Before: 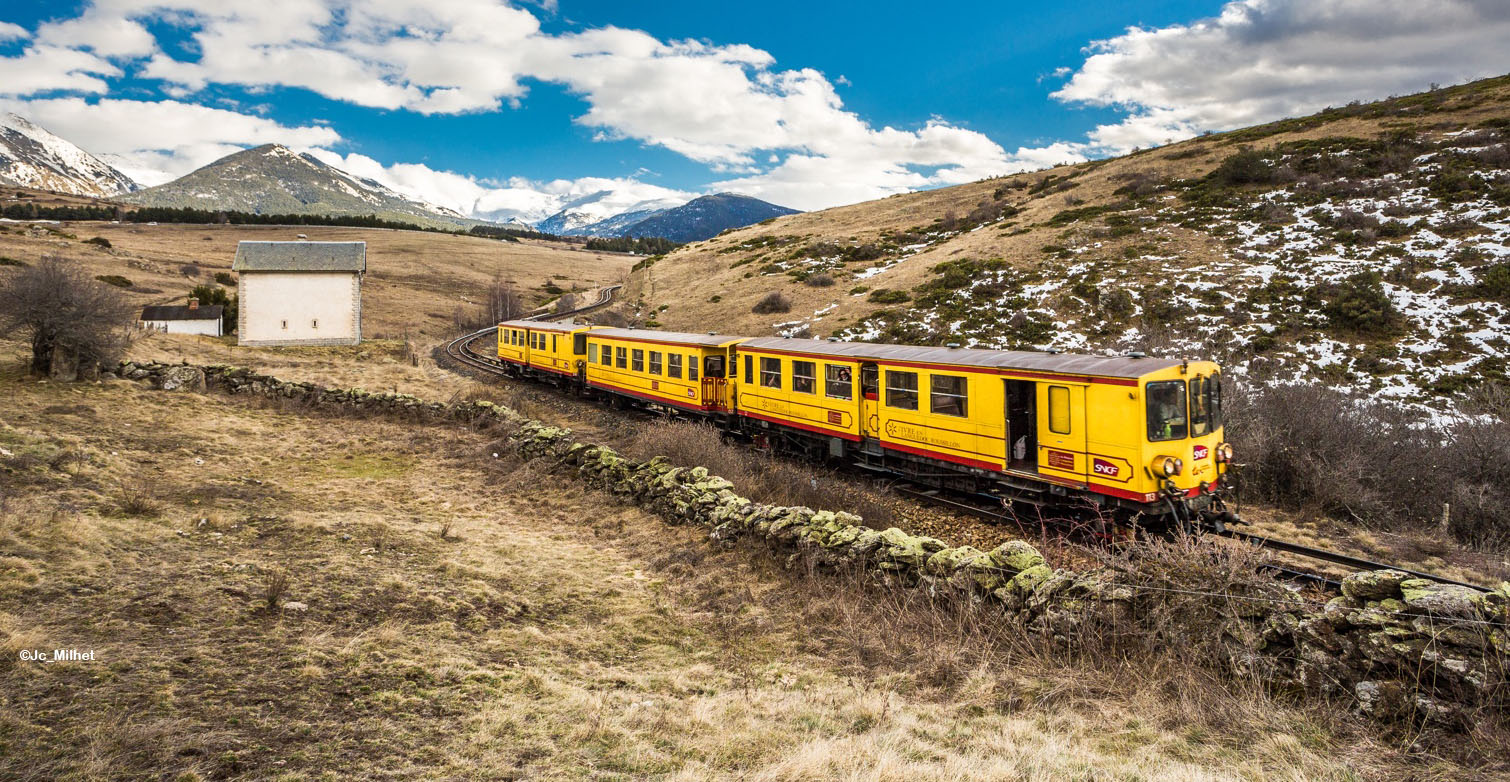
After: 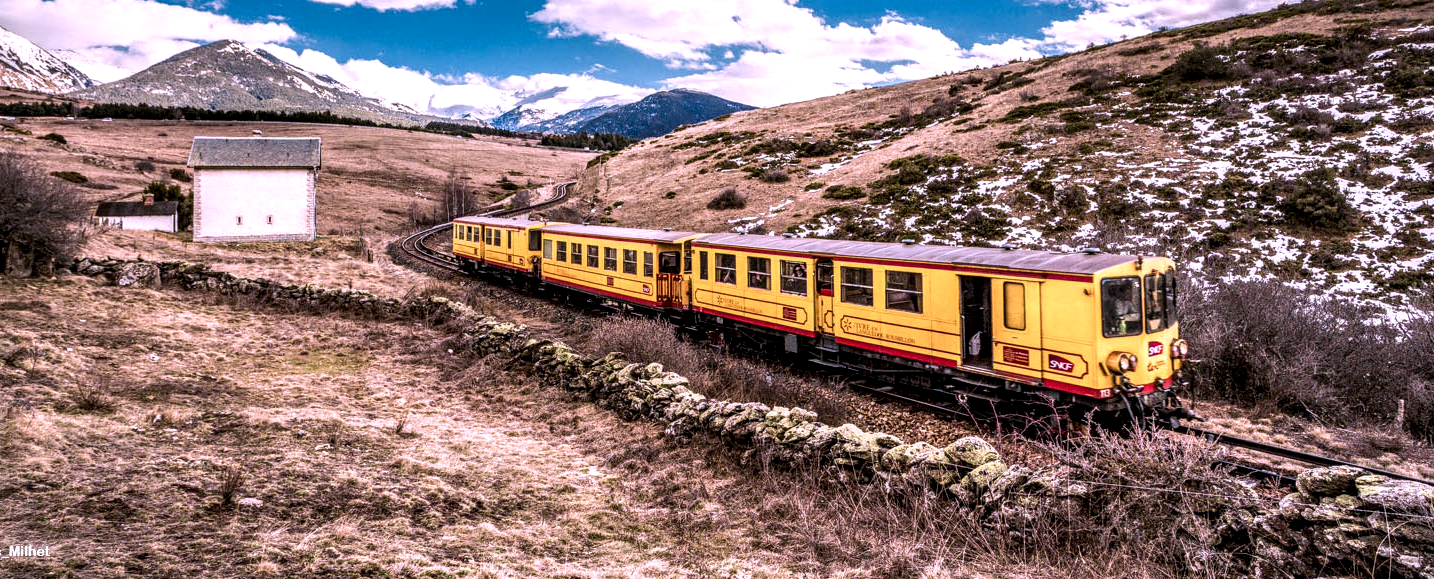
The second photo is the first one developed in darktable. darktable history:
crop and rotate: left 2.991%, top 13.302%, right 1.981%, bottom 12.636%
vignetting: fall-off start 100%, brightness -0.282, width/height ratio 1.31
local contrast: highlights 65%, shadows 54%, detail 169%, midtone range 0.514
color correction: highlights a* 15.46, highlights b* -20.56
